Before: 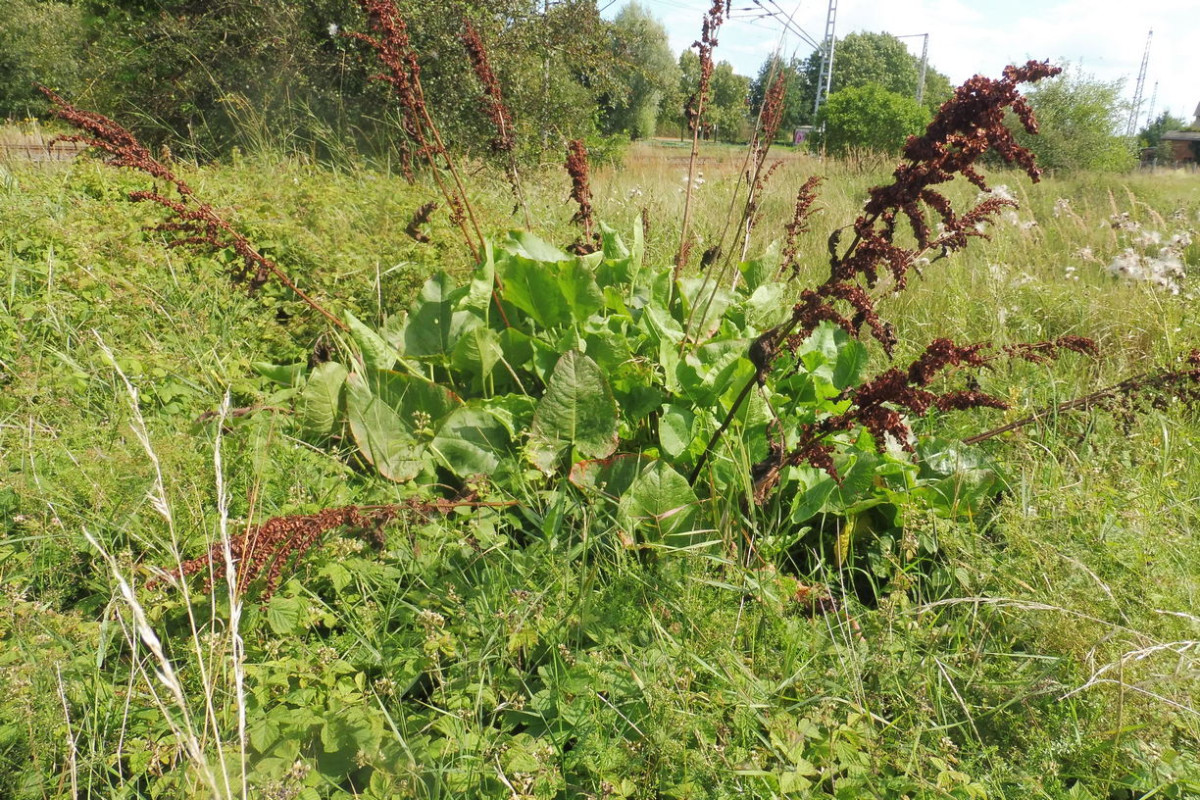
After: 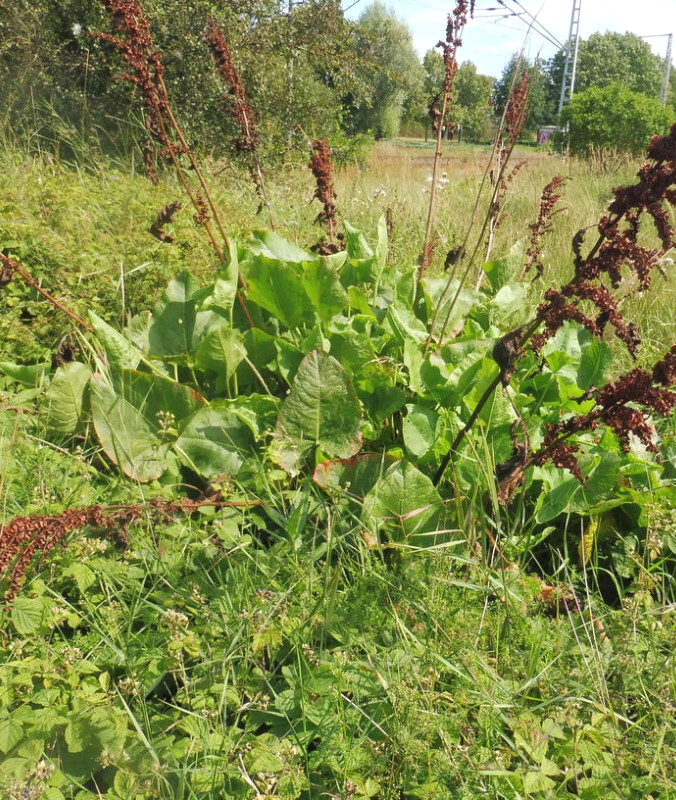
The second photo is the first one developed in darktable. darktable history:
exposure: black level correction -0.001, exposure 0.08 EV, compensate highlight preservation false
crop: left 21.389%, right 22.232%
